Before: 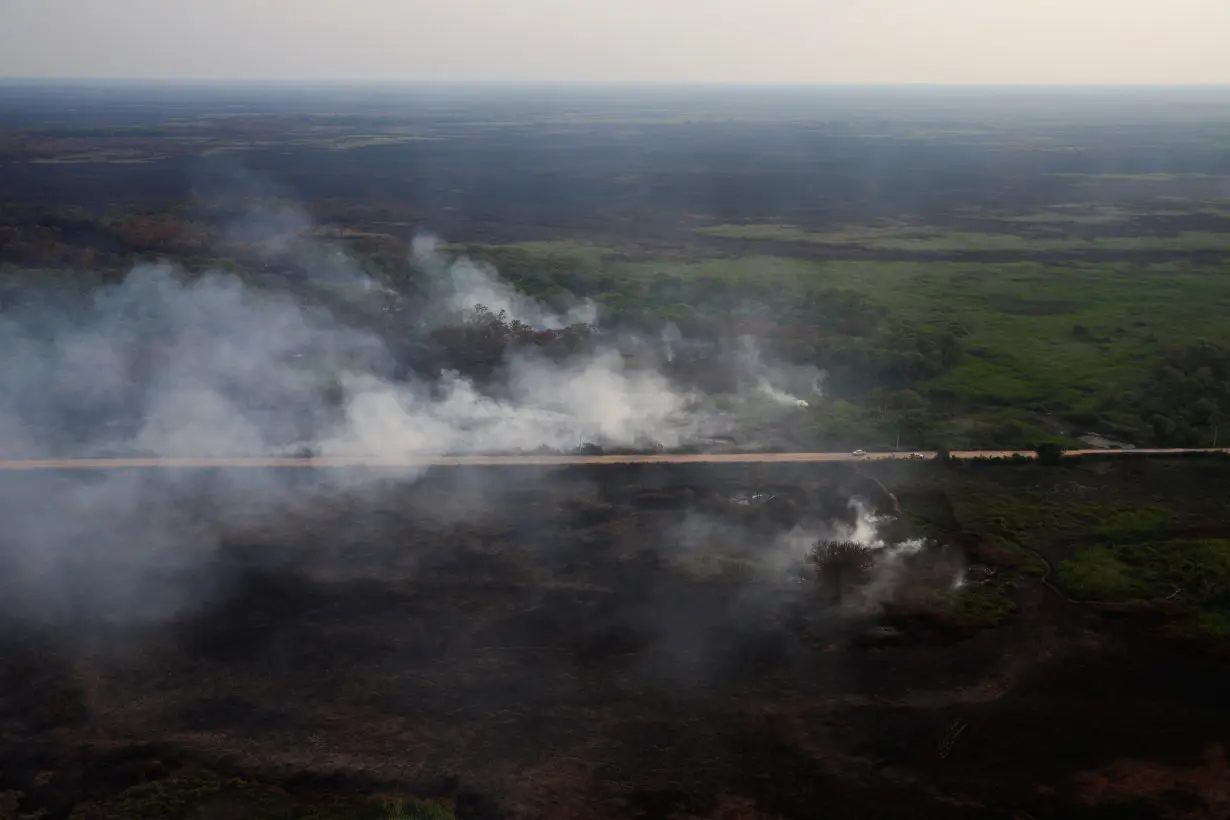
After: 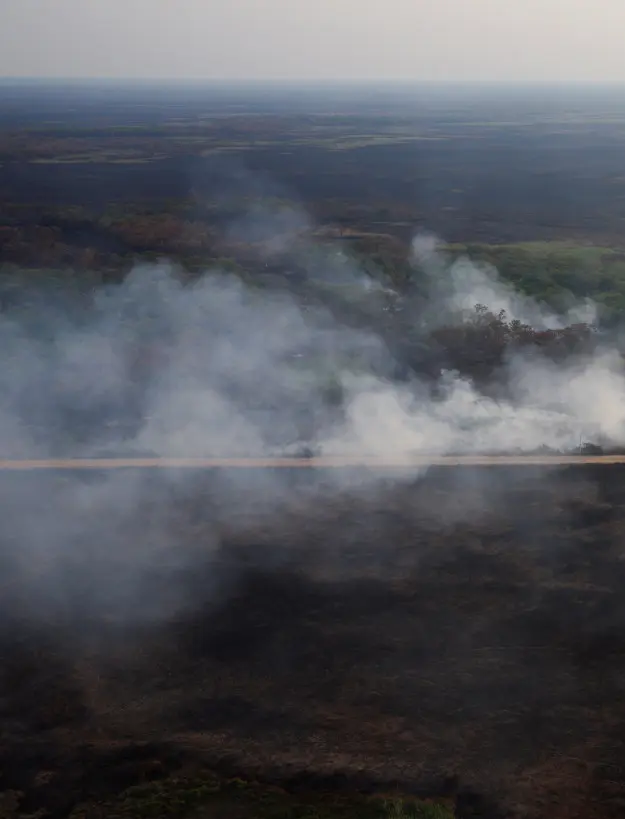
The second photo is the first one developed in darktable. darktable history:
crop and rotate: left 0.044%, top 0%, right 49.128%
